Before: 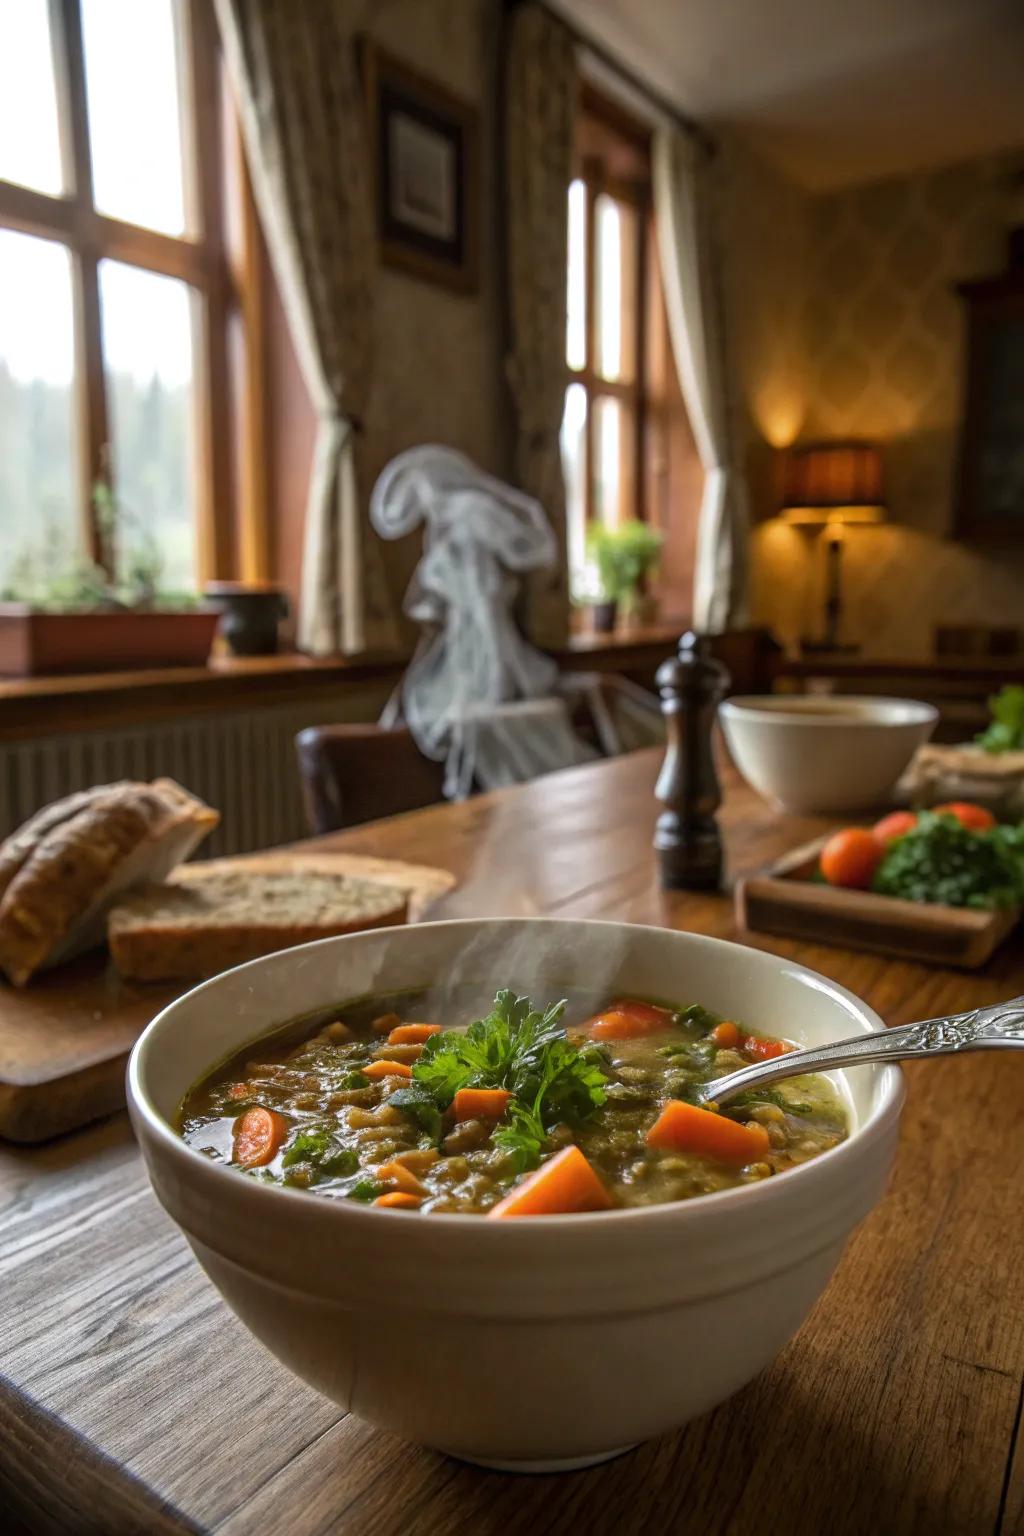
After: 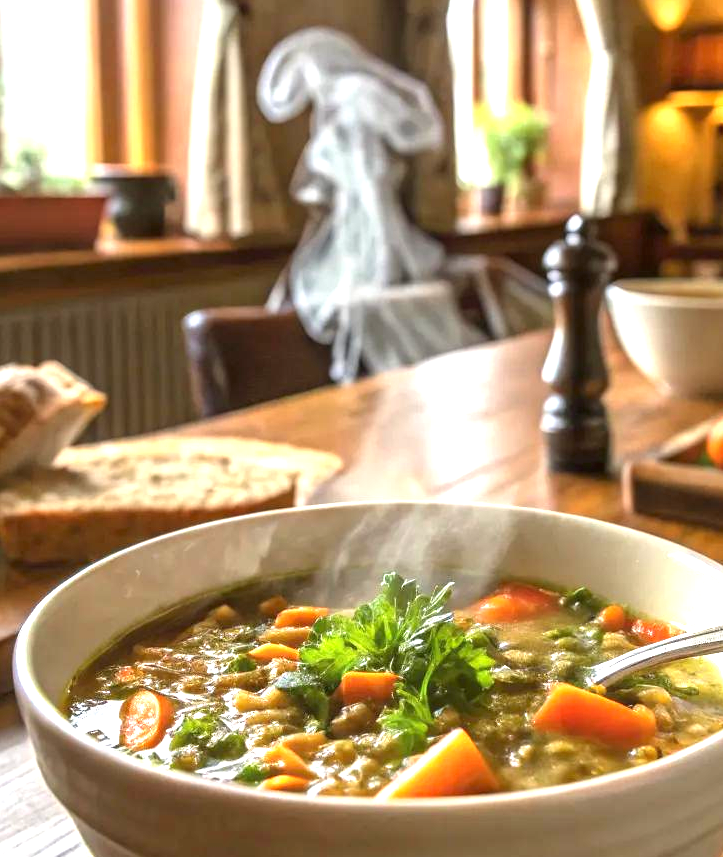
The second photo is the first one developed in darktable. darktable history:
crop: left 11.05%, top 27.168%, right 18.263%, bottom 17.012%
exposure: black level correction 0, exposure 1.441 EV, compensate highlight preservation false
